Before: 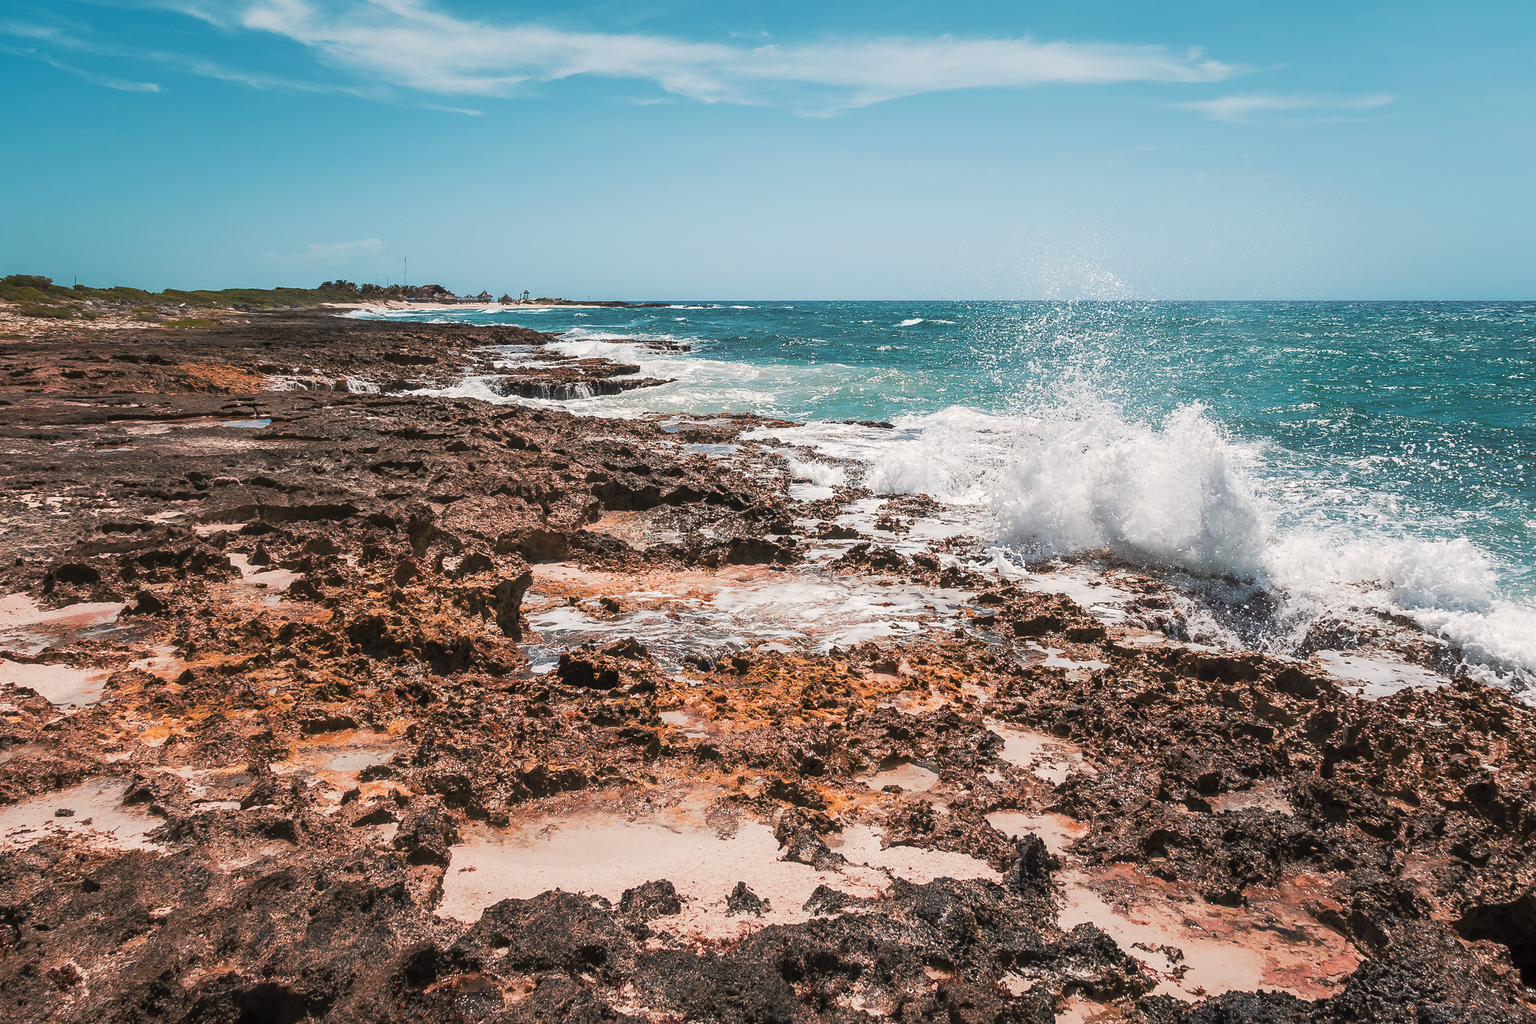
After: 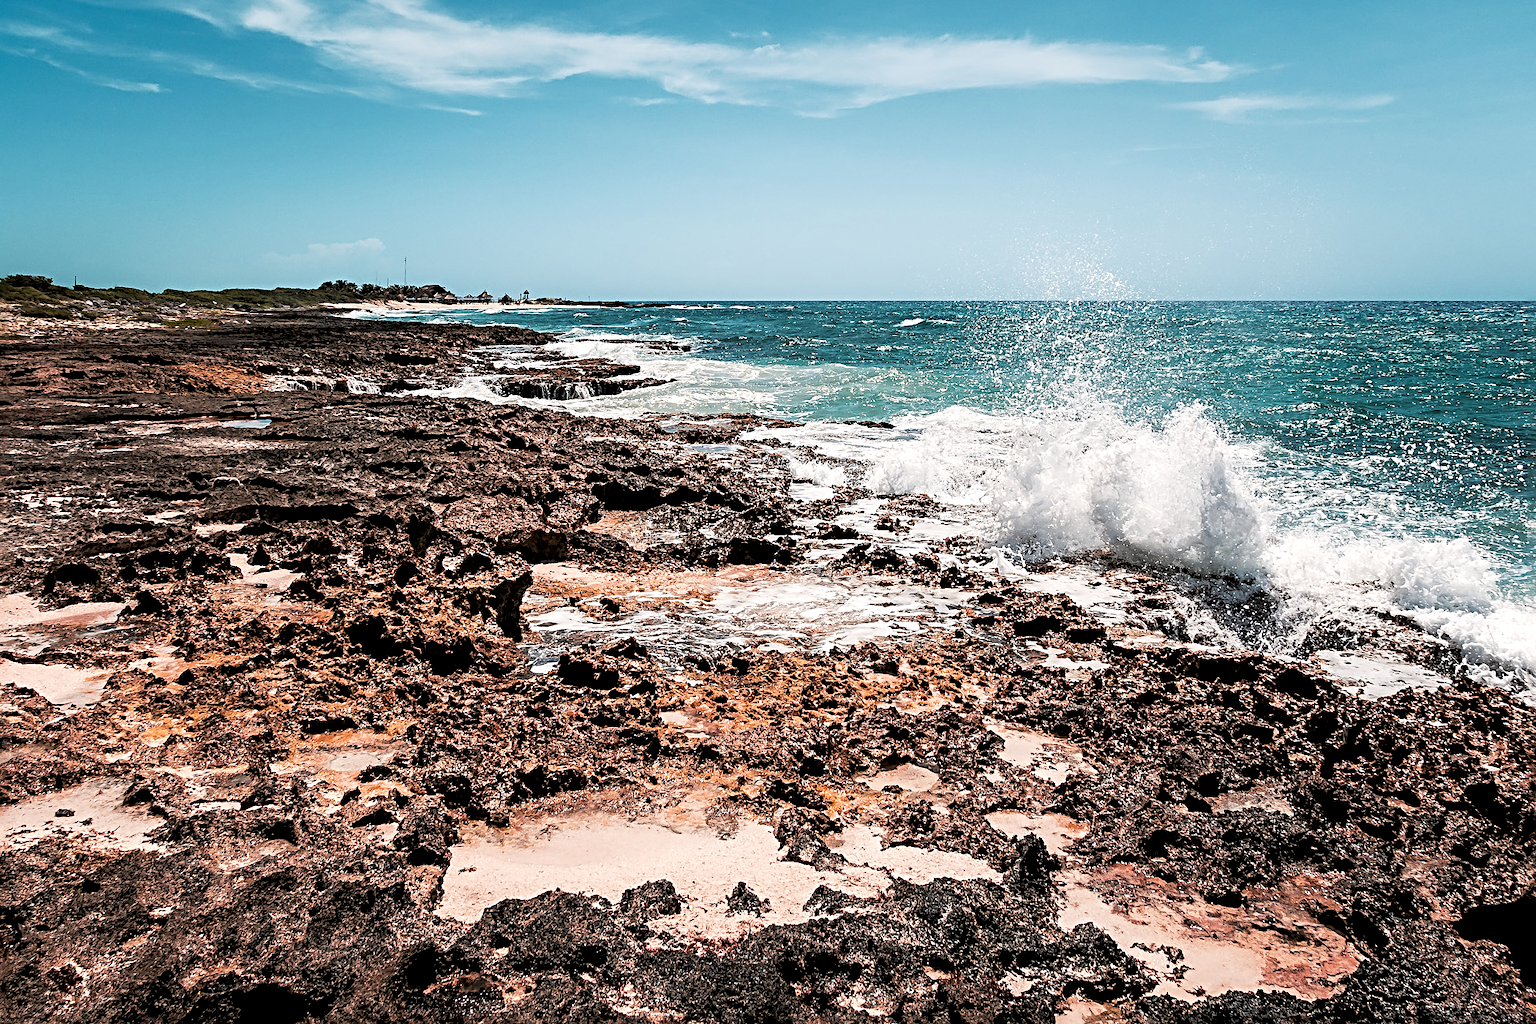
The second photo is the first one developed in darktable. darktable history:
local contrast: highlights 123%, shadows 126%, detail 140%, midtone range 0.254
sharpen: radius 4.883
filmic rgb: black relative exposure -4.93 EV, white relative exposure 2.84 EV, hardness 3.72
